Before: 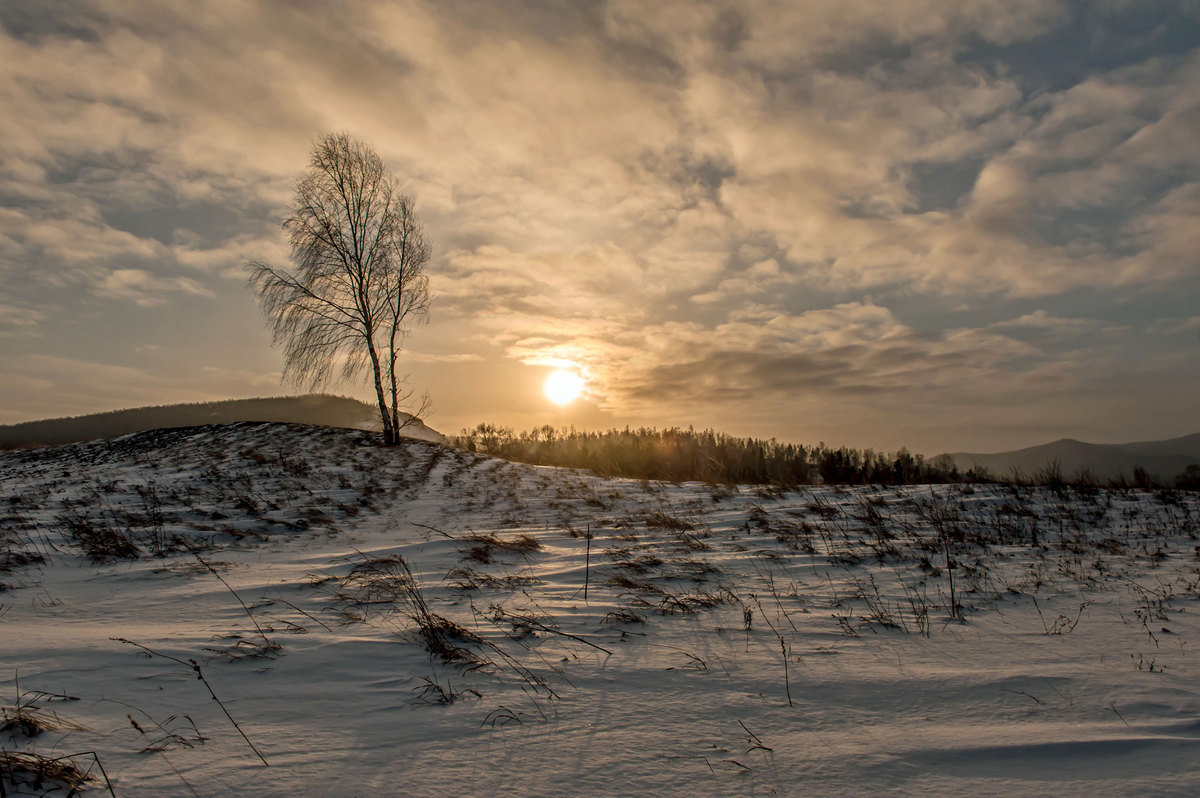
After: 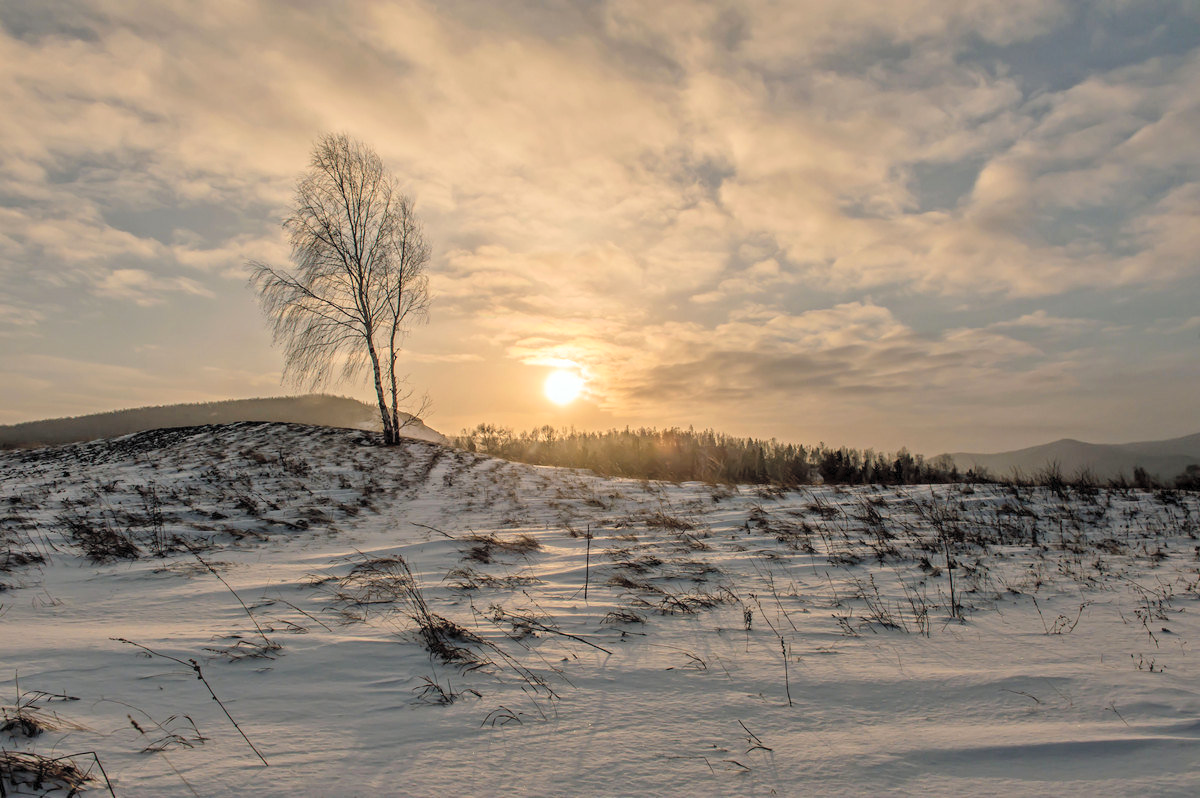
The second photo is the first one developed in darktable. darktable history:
contrast brightness saturation: brightness 0.272
